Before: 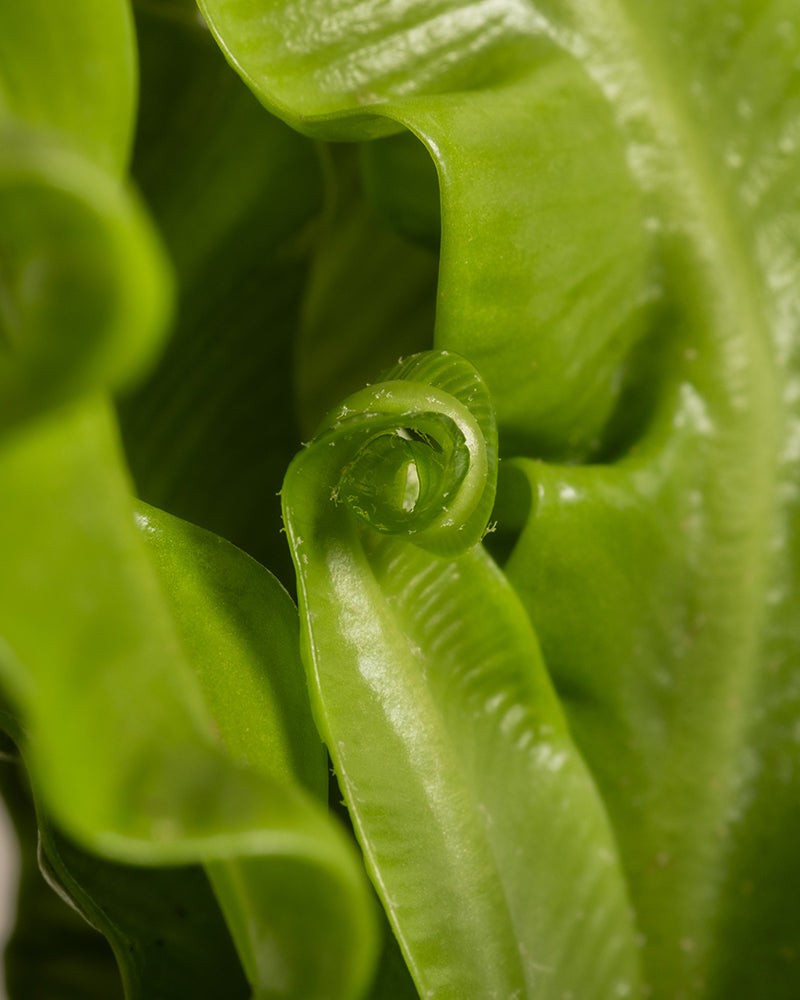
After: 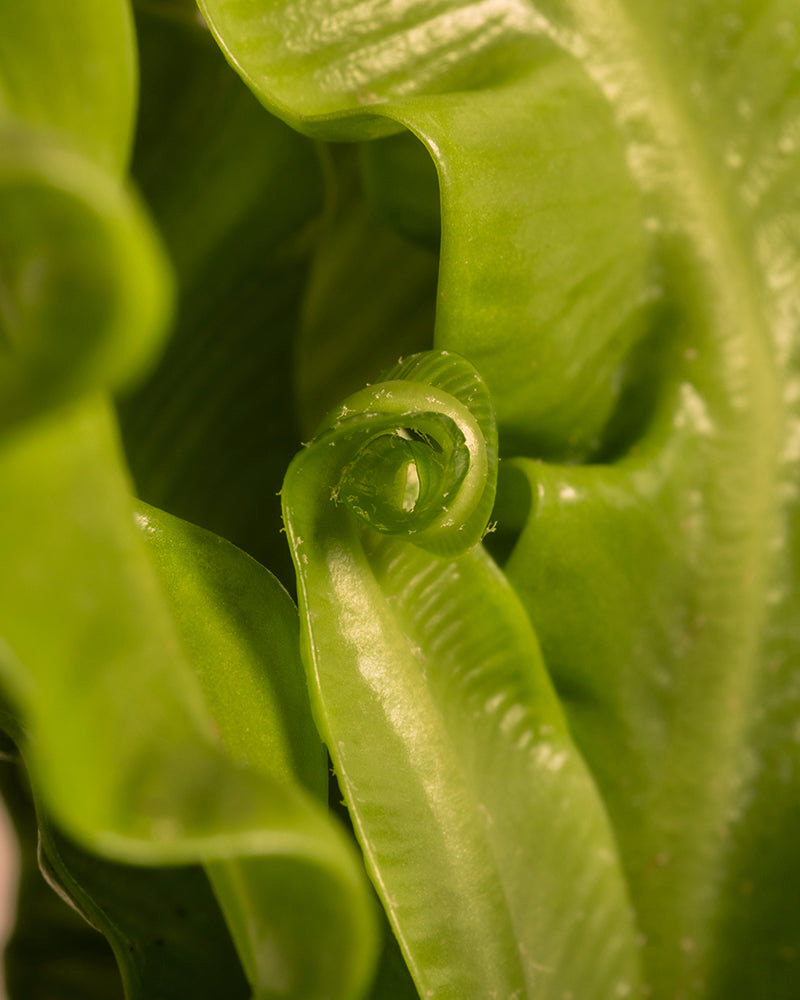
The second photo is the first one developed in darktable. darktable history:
white balance: red 1.127, blue 0.943
velvia: on, module defaults
